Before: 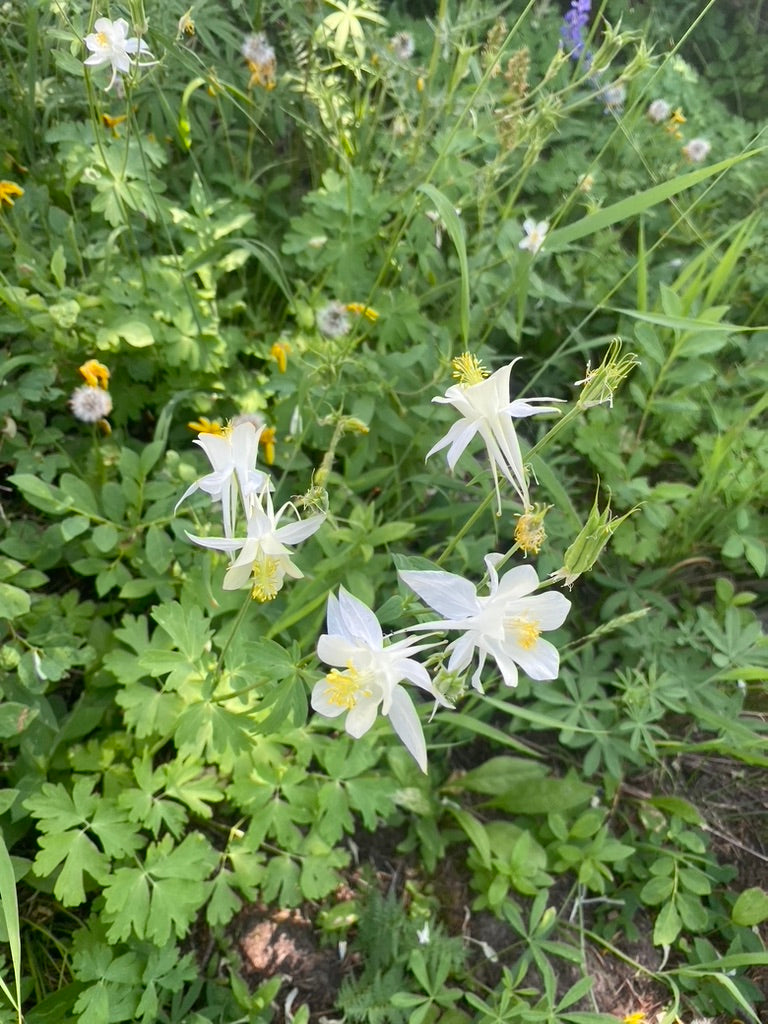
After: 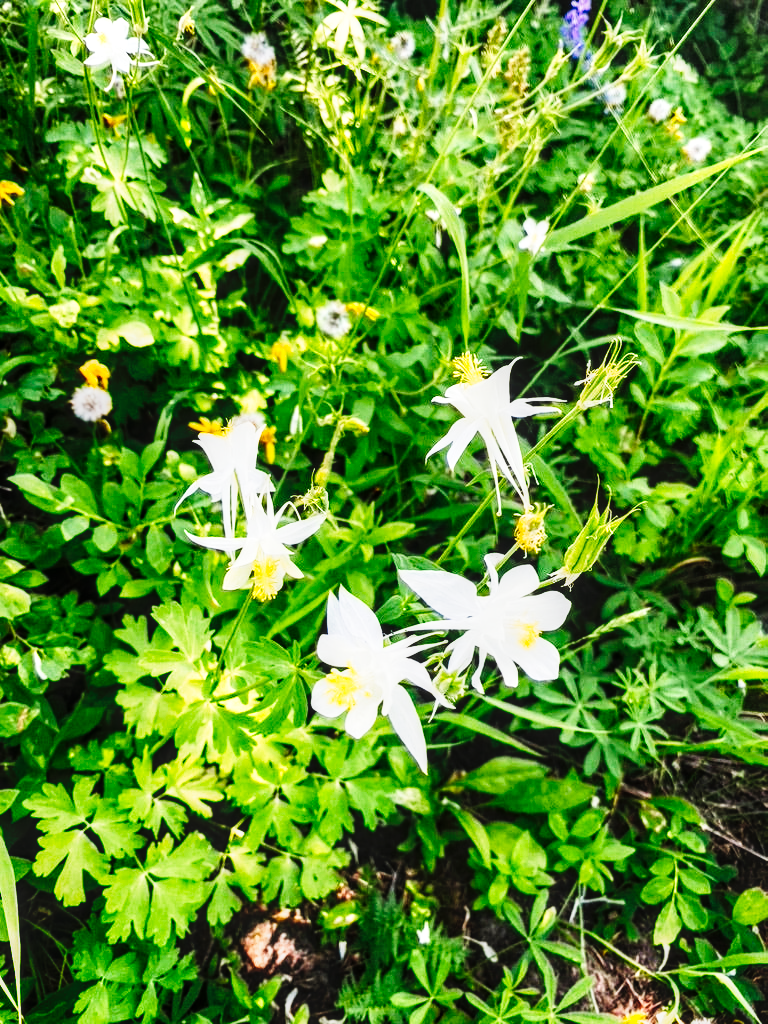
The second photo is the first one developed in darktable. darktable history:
tone curve: curves: ch0 [(0, 0) (0.003, 0.005) (0.011, 0.008) (0.025, 0.01) (0.044, 0.014) (0.069, 0.017) (0.1, 0.022) (0.136, 0.028) (0.177, 0.037) (0.224, 0.049) (0.277, 0.091) (0.335, 0.168) (0.399, 0.292) (0.468, 0.463) (0.543, 0.637) (0.623, 0.792) (0.709, 0.903) (0.801, 0.963) (0.898, 0.985) (1, 1)], preserve colors none
local contrast: on, module defaults
